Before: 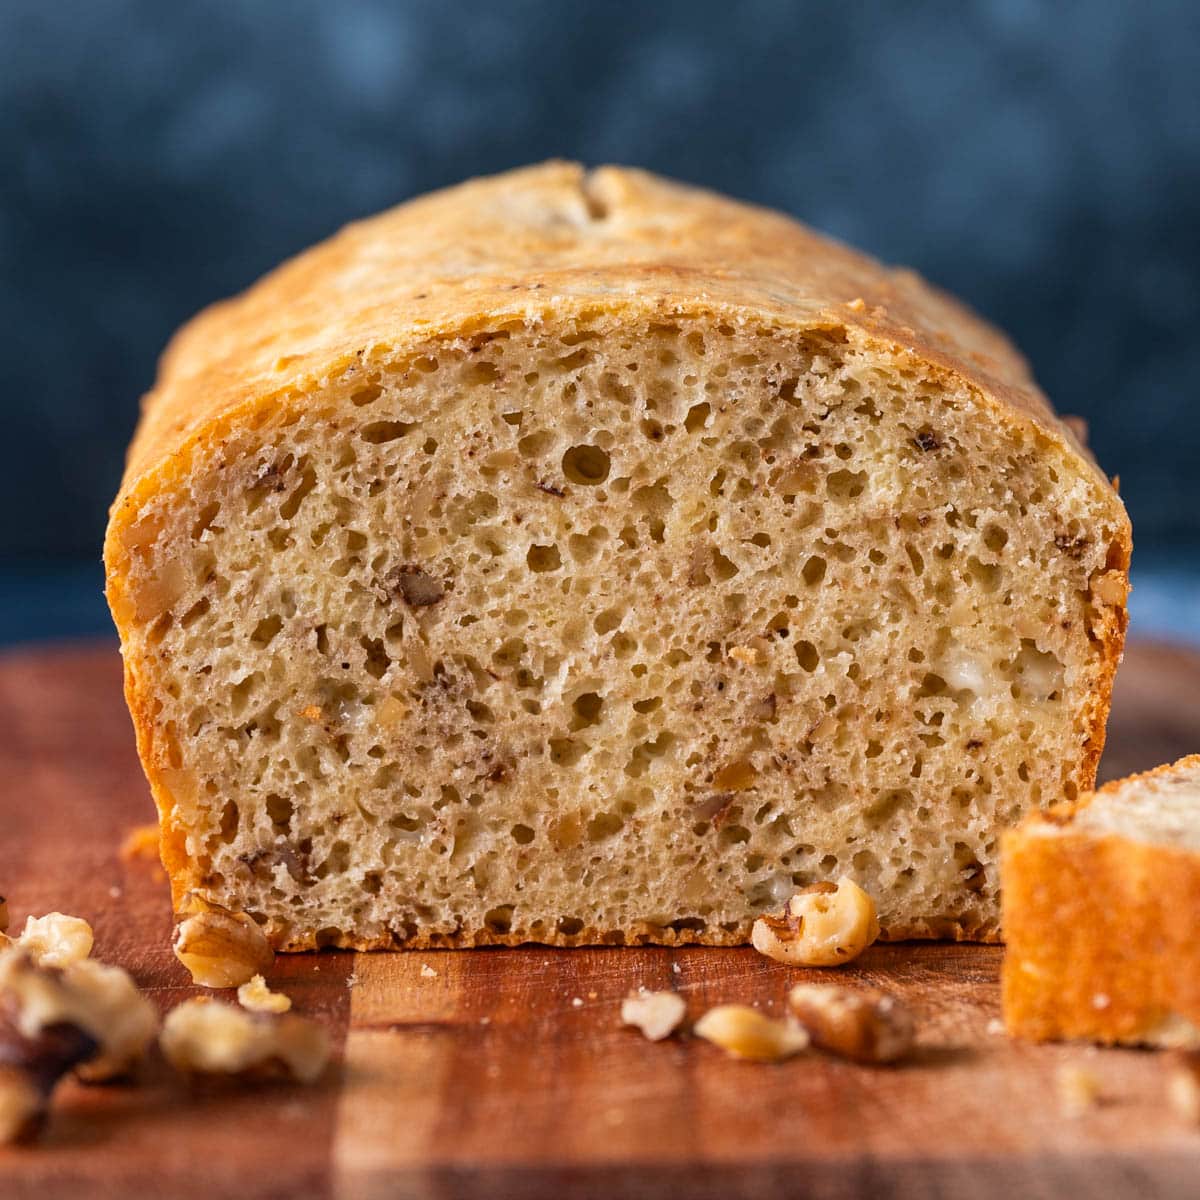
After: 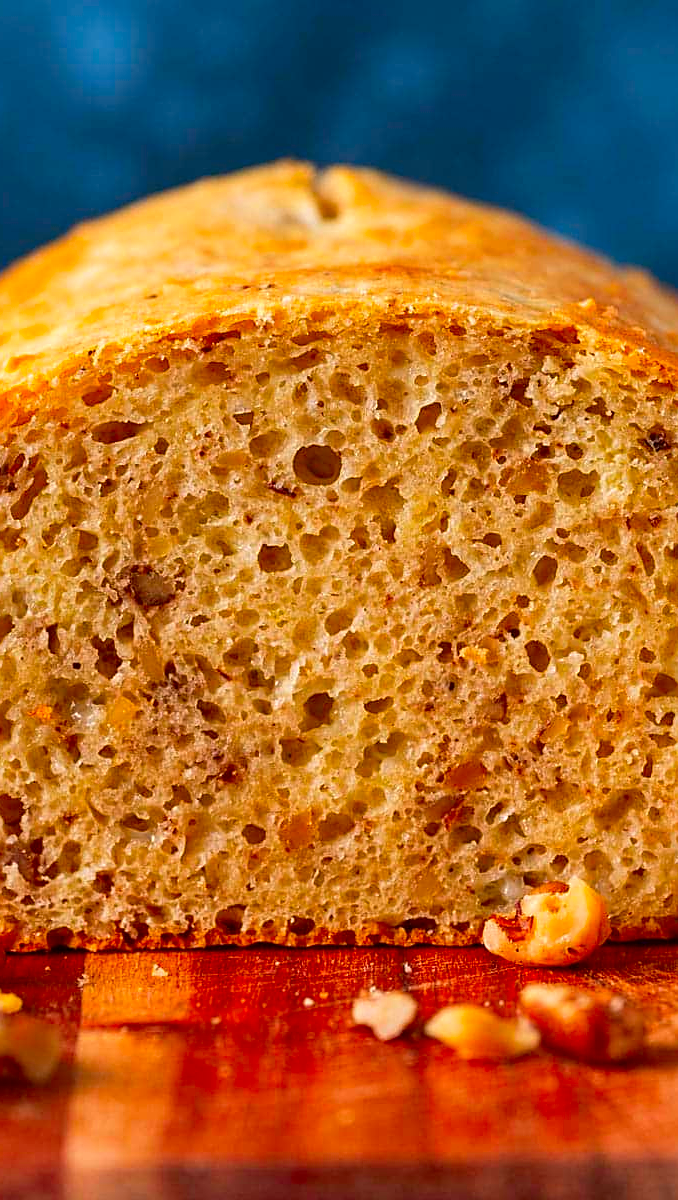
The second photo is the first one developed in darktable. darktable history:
crop and rotate: left 22.417%, right 21.002%
sharpen: amount 0.49
color correction: highlights b* 0.035, saturation 1.79
